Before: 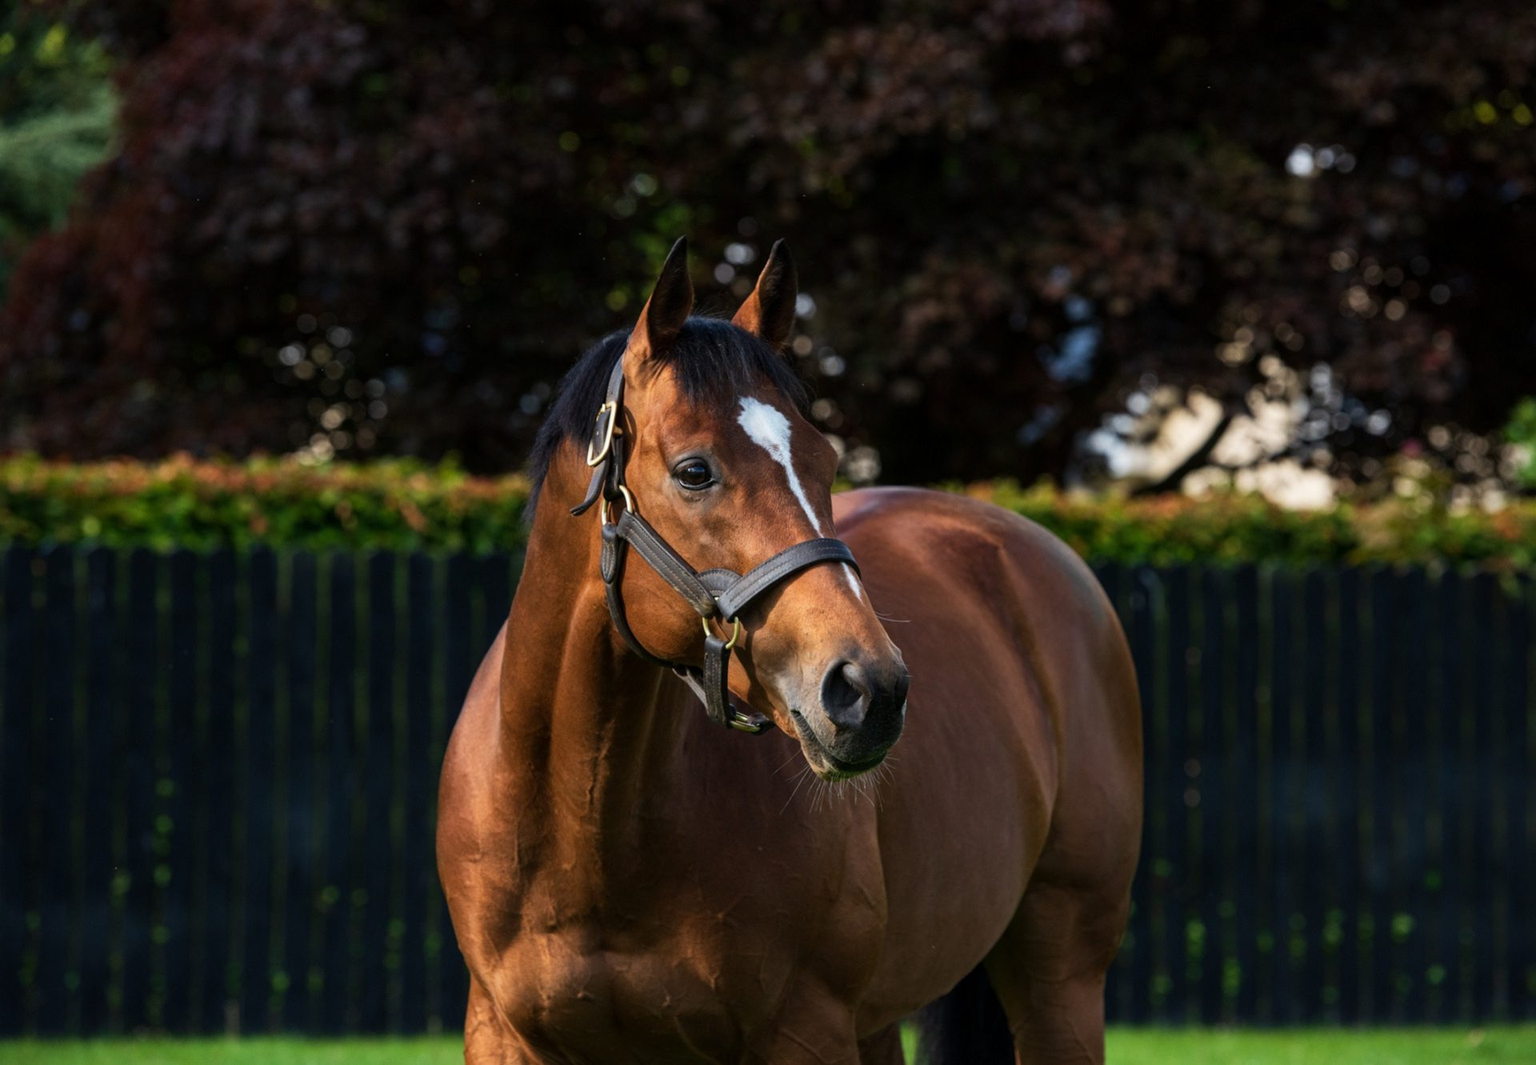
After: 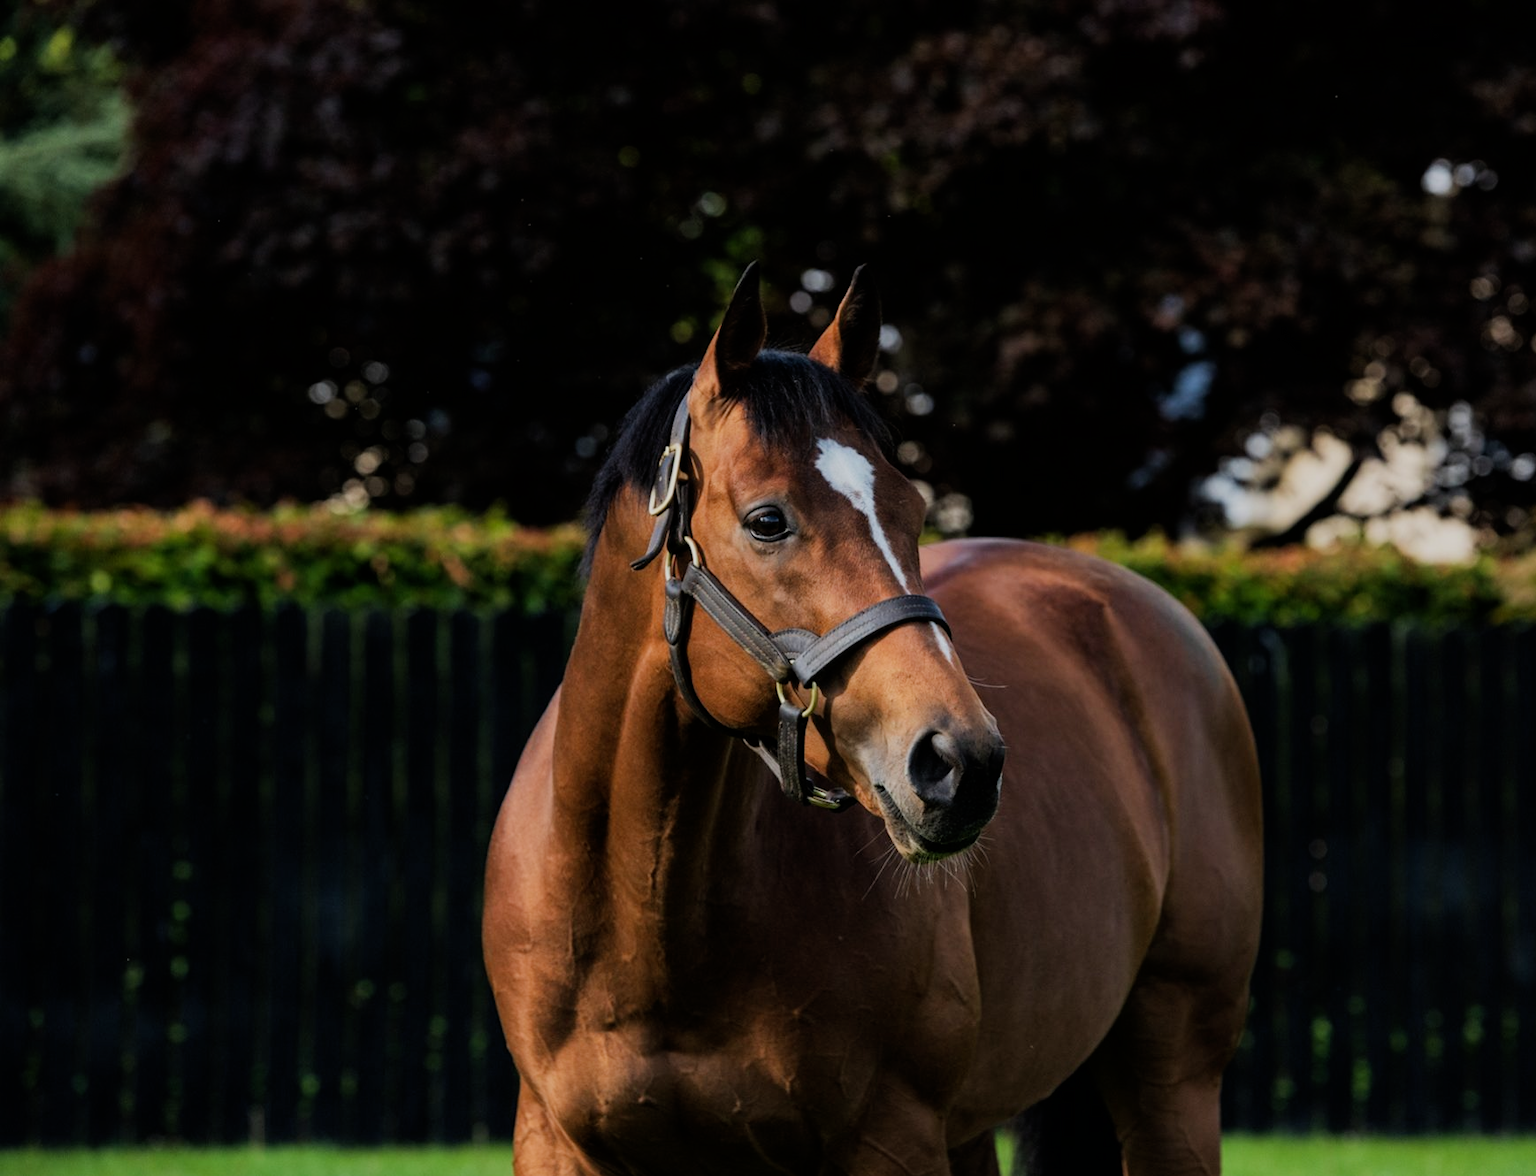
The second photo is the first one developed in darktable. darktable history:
filmic rgb: black relative exposure -7.65 EV, white relative exposure 4.56 EV, hardness 3.61
crop: right 9.509%, bottom 0.031%
